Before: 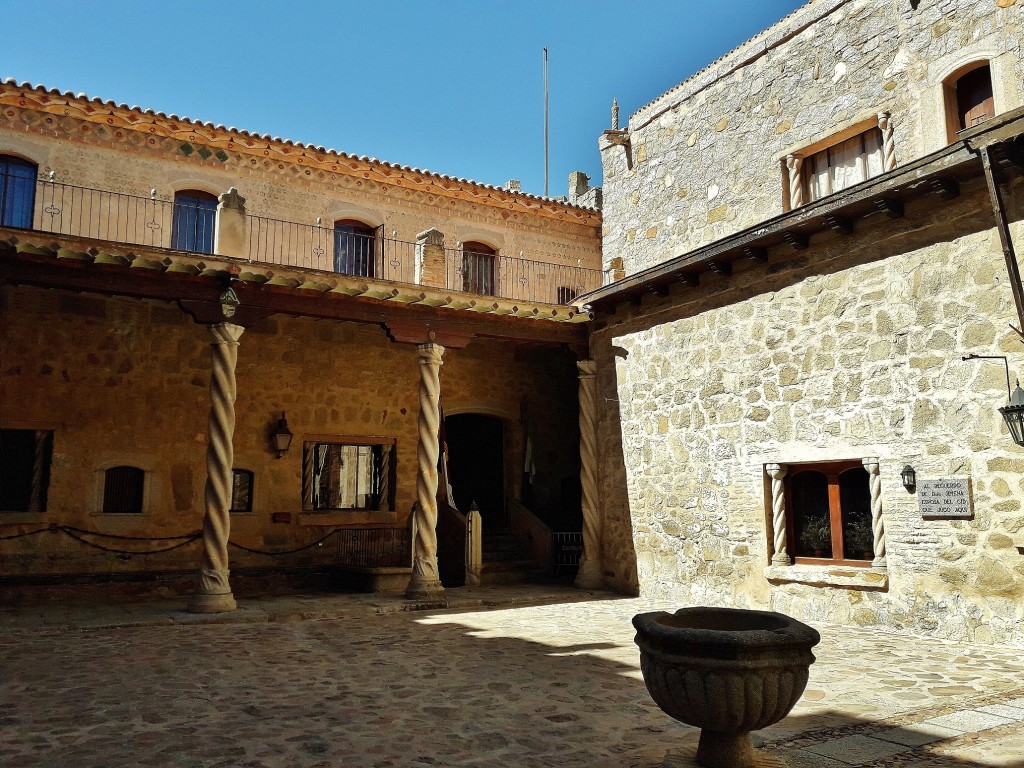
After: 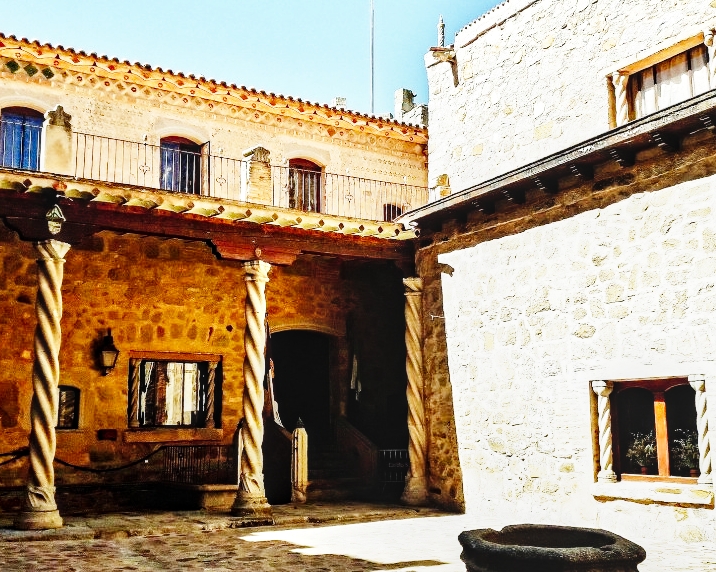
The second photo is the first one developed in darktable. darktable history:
crop and rotate: left 17.015%, top 10.847%, right 13%, bottom 14.637%
base curve: curves: ch0 [(0, 0) (0, 0) (0.002, 0.001) (0.008, 0.003) (0.019, 0.011) (0.037, 0.037) (0.064, 0.11) (0.102, 0.232) (0.152, 0.379) (0.216, 0.524) (0.296, 0.665) (0.394, 0.789) (0.512, 0.881) (0.651, 0.945) (0.813, 0.986) (1, 1)], preserve colors none
contrast equalizer: octaves 7, y [[0.5, 0.5, 0.501, 0.63, 0.504, 0.5], [0.5 ×6], [0.5 ×6], [0 ×6], [0 ×6]]
exposure: black level correction 0, exposure 0.69 EV, compensate highlight preservation false
local contrast: on, module defaults
